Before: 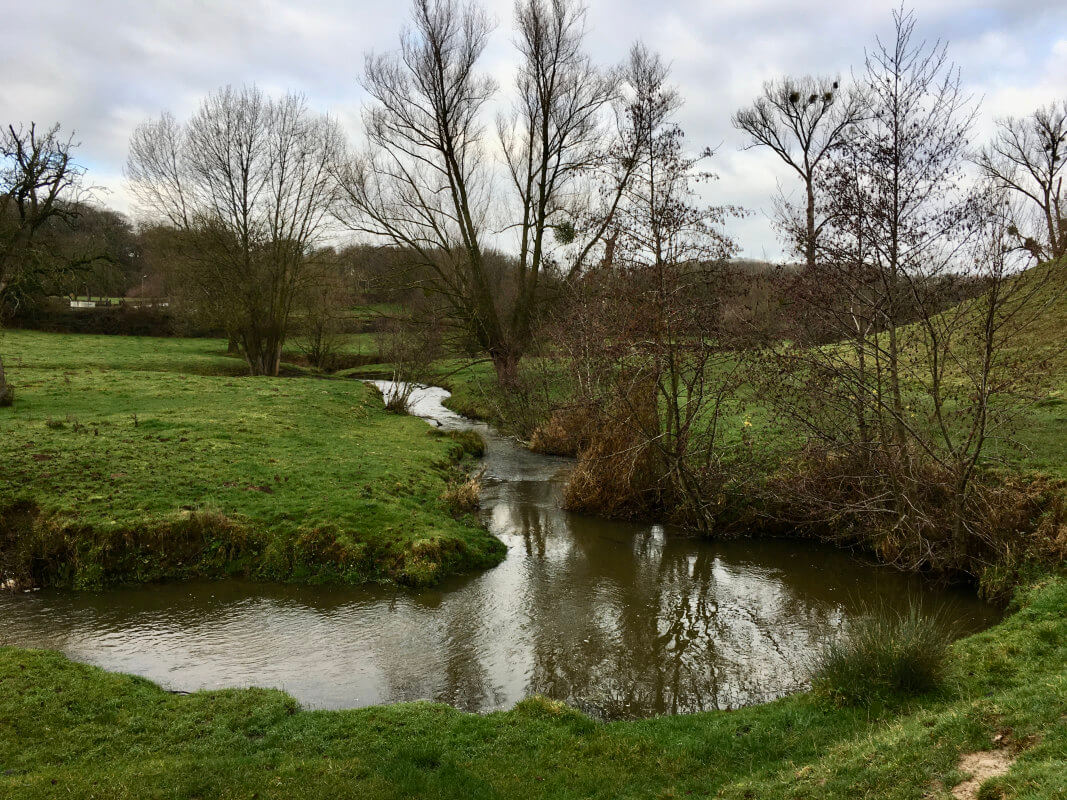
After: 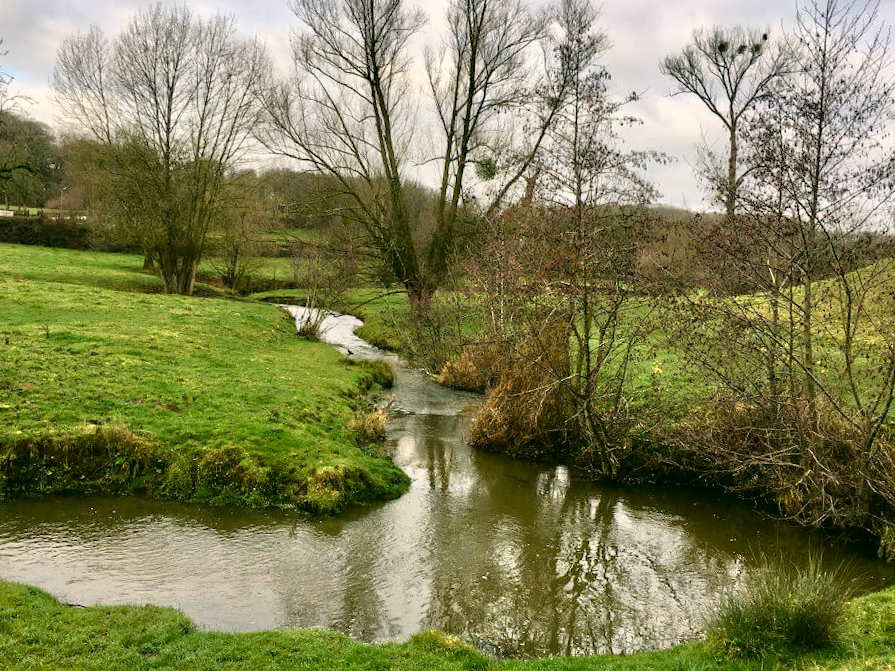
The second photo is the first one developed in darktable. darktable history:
color correction: highlights a* 4.02, highlights b* 4.98, shadows a* -7.55, shadows b* 4.98
tone equalizer: -7 EV 0.15 EV, -6 EV 0.6 EV, -5 EV 1.15 EV, -4 EV 1.33 EV, -3 EV 1.15 EV, -2 EV 0.6 EV, -1 EV 0.15 EV, mask exposure compensation -0.5 EV
crop and rotate: angle -3.27°, left 5.211%, top 5.211%, right 4.607%, bottom 4.607%
